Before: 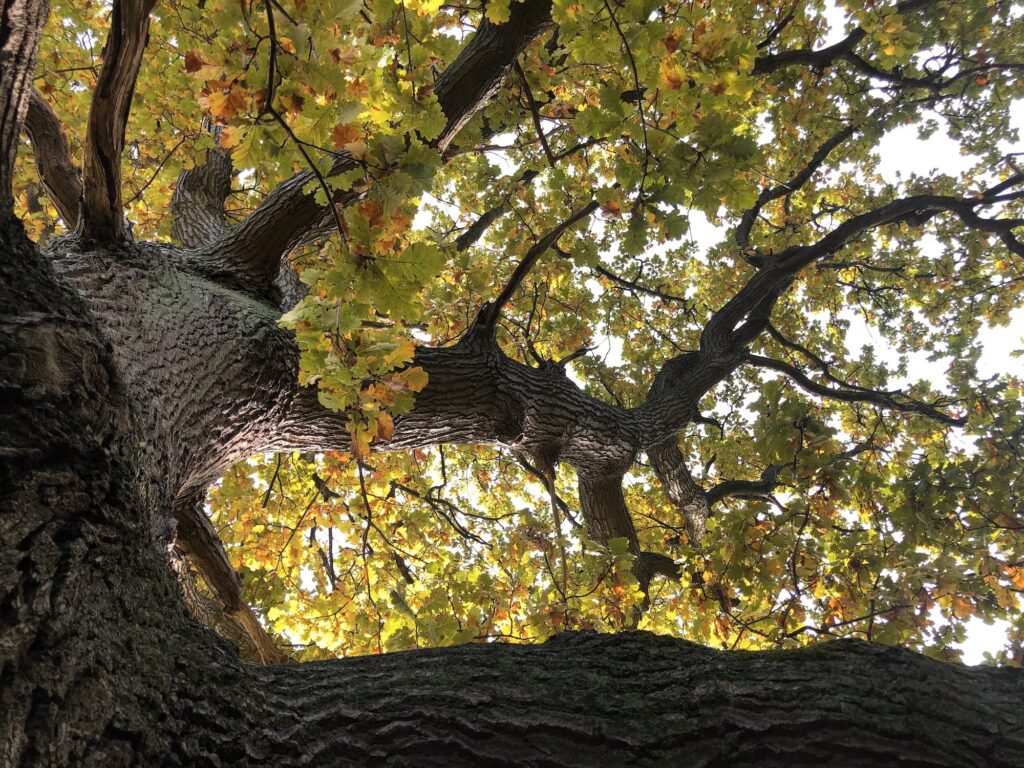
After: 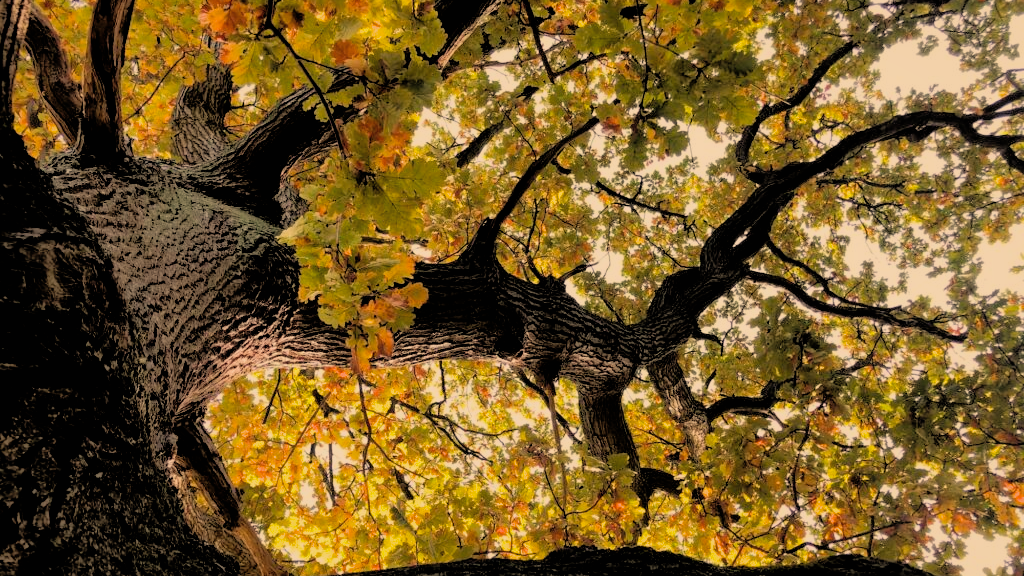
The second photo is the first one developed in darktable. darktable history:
crop: top 11.038%, bottom 13.962%
white balance: red 1.123, blue 0.83
filmic rgb: black relative exposure -3.31 EV, white relative exposure 3.45 EV, hardness 2.36, contrast 1.103
shadows and highlights: on, module defaults
